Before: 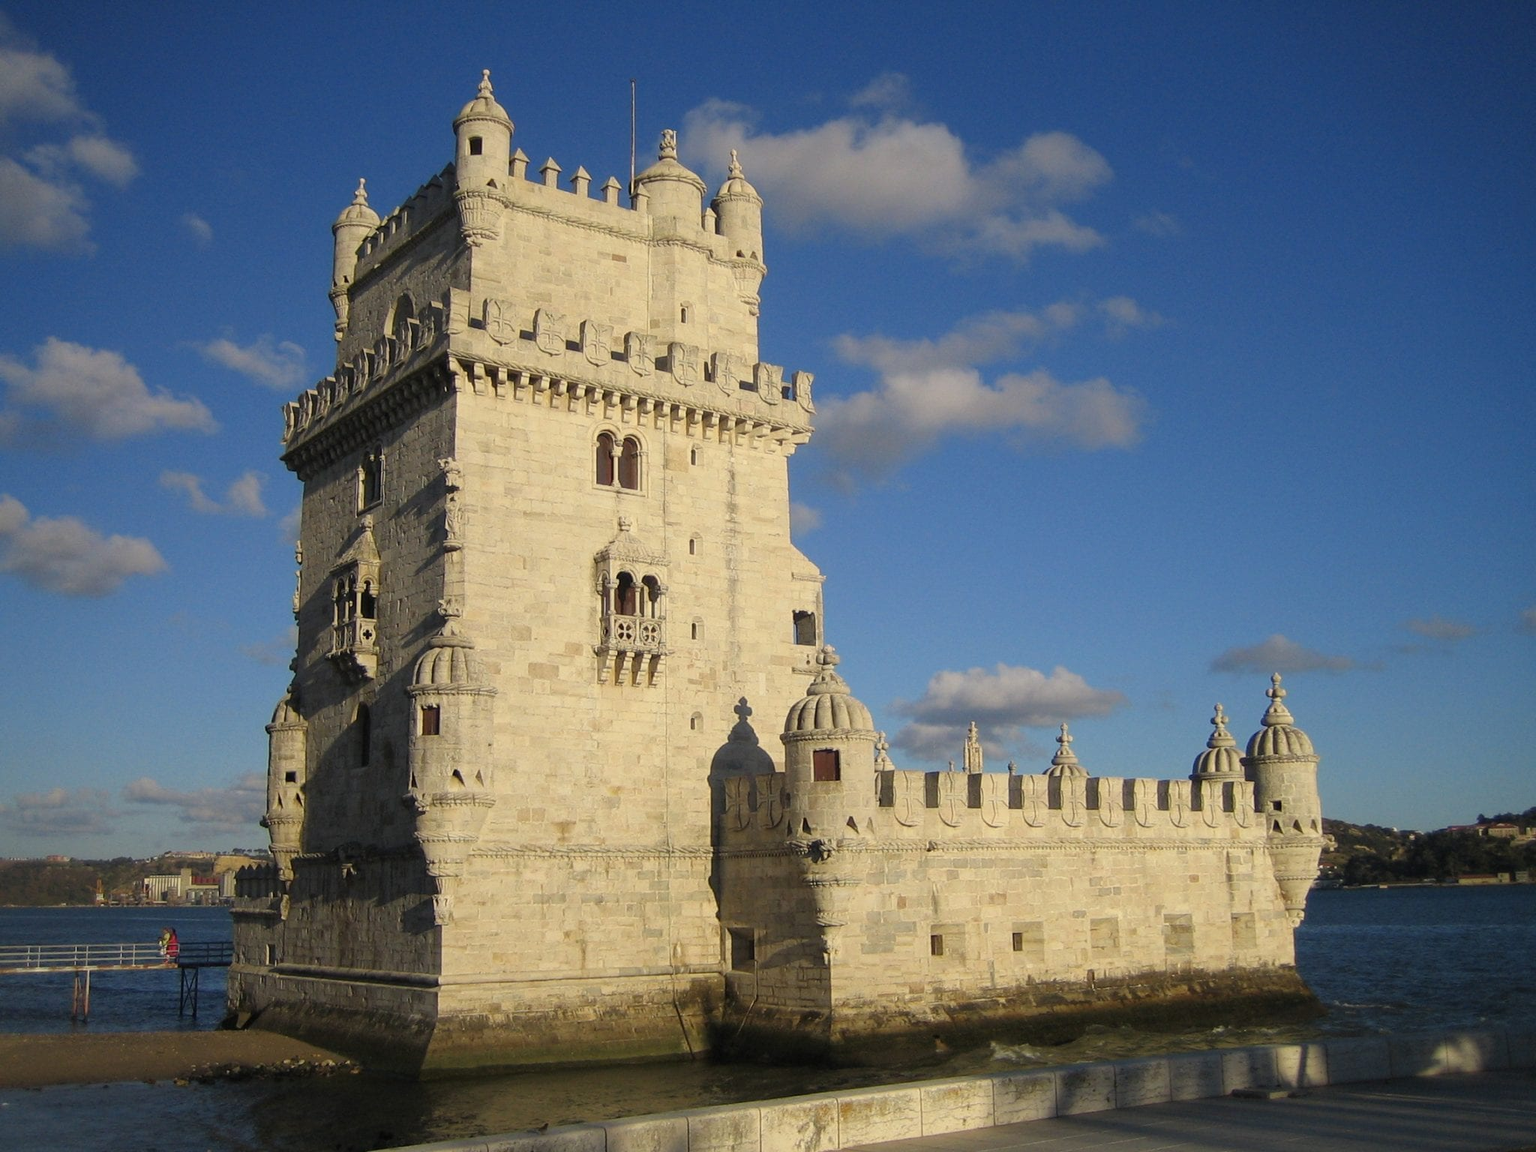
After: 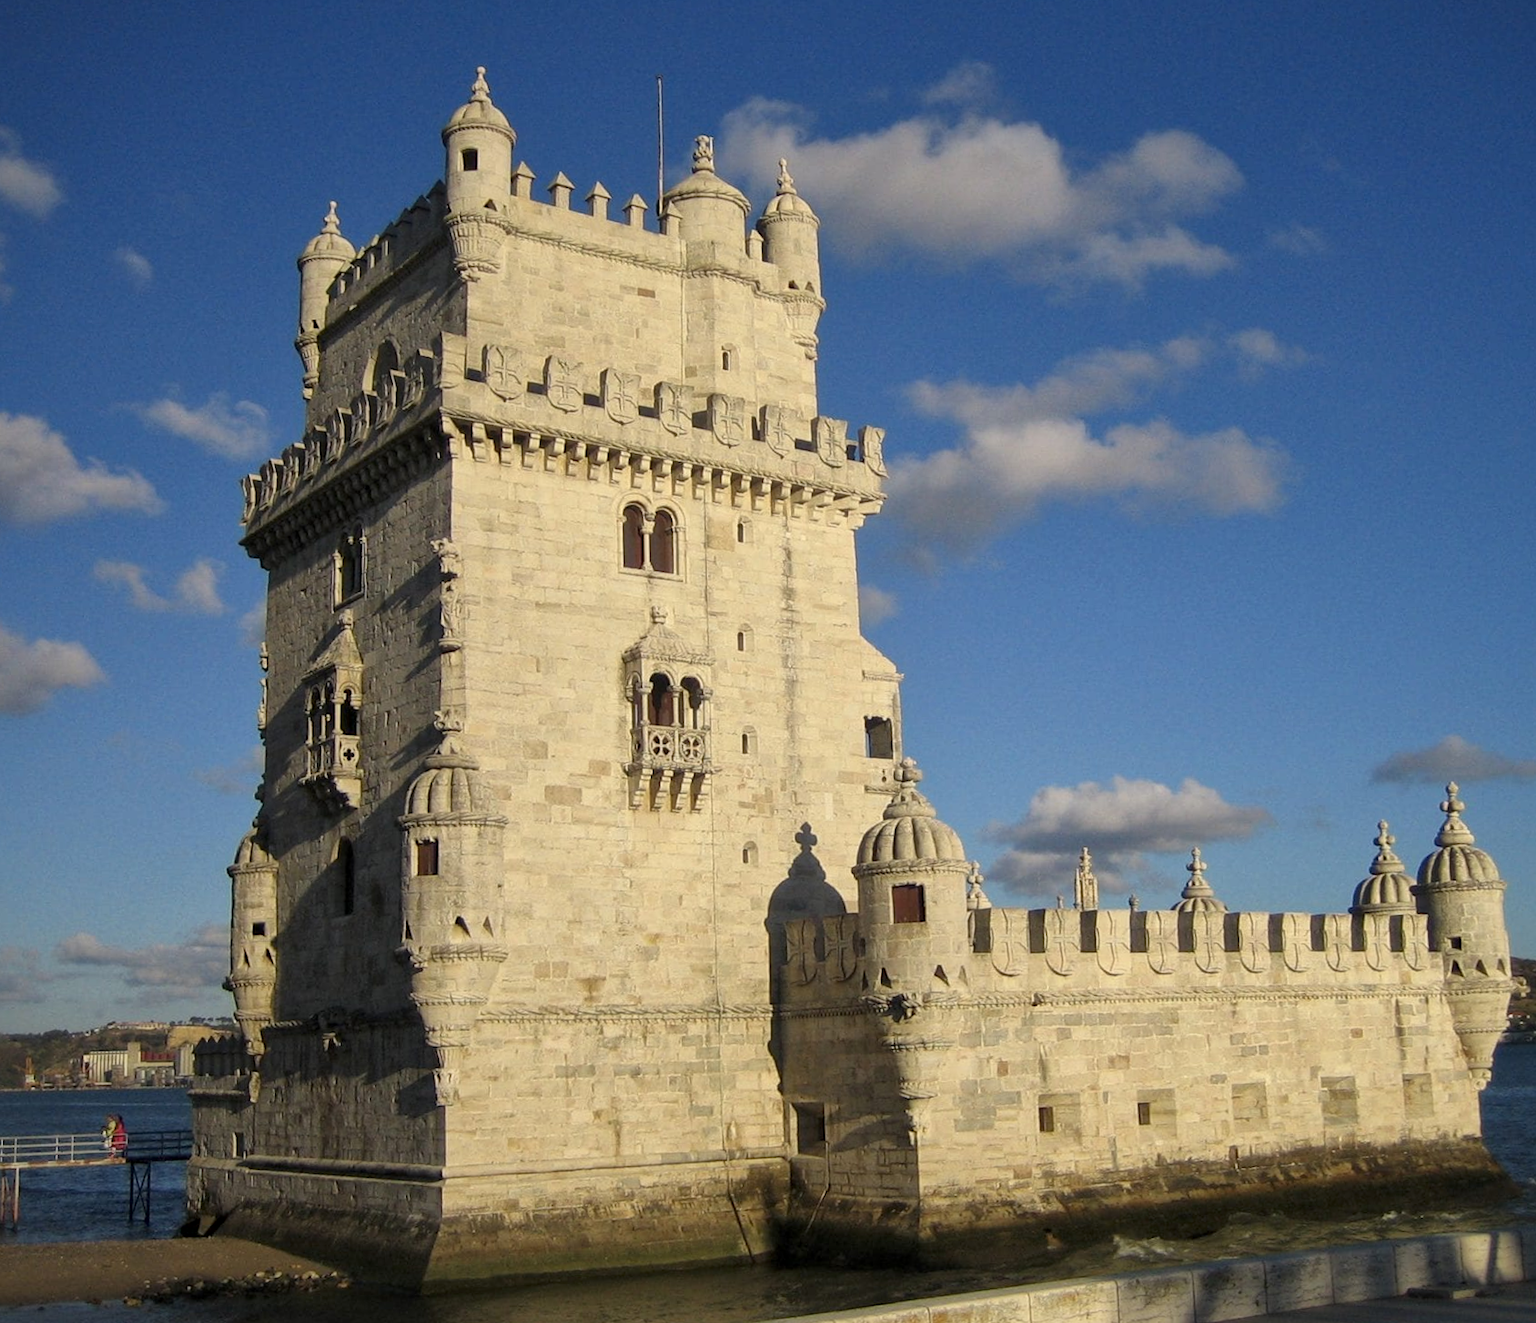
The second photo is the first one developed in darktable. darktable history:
local contrast: mode bilateral grid, contrast 20, coarseness 50, detail 132%, midtone range 0.2
crop and rotate: angle 1°, left 4.281%, top 0.642%, right 11.383%, bottom 2.486%
